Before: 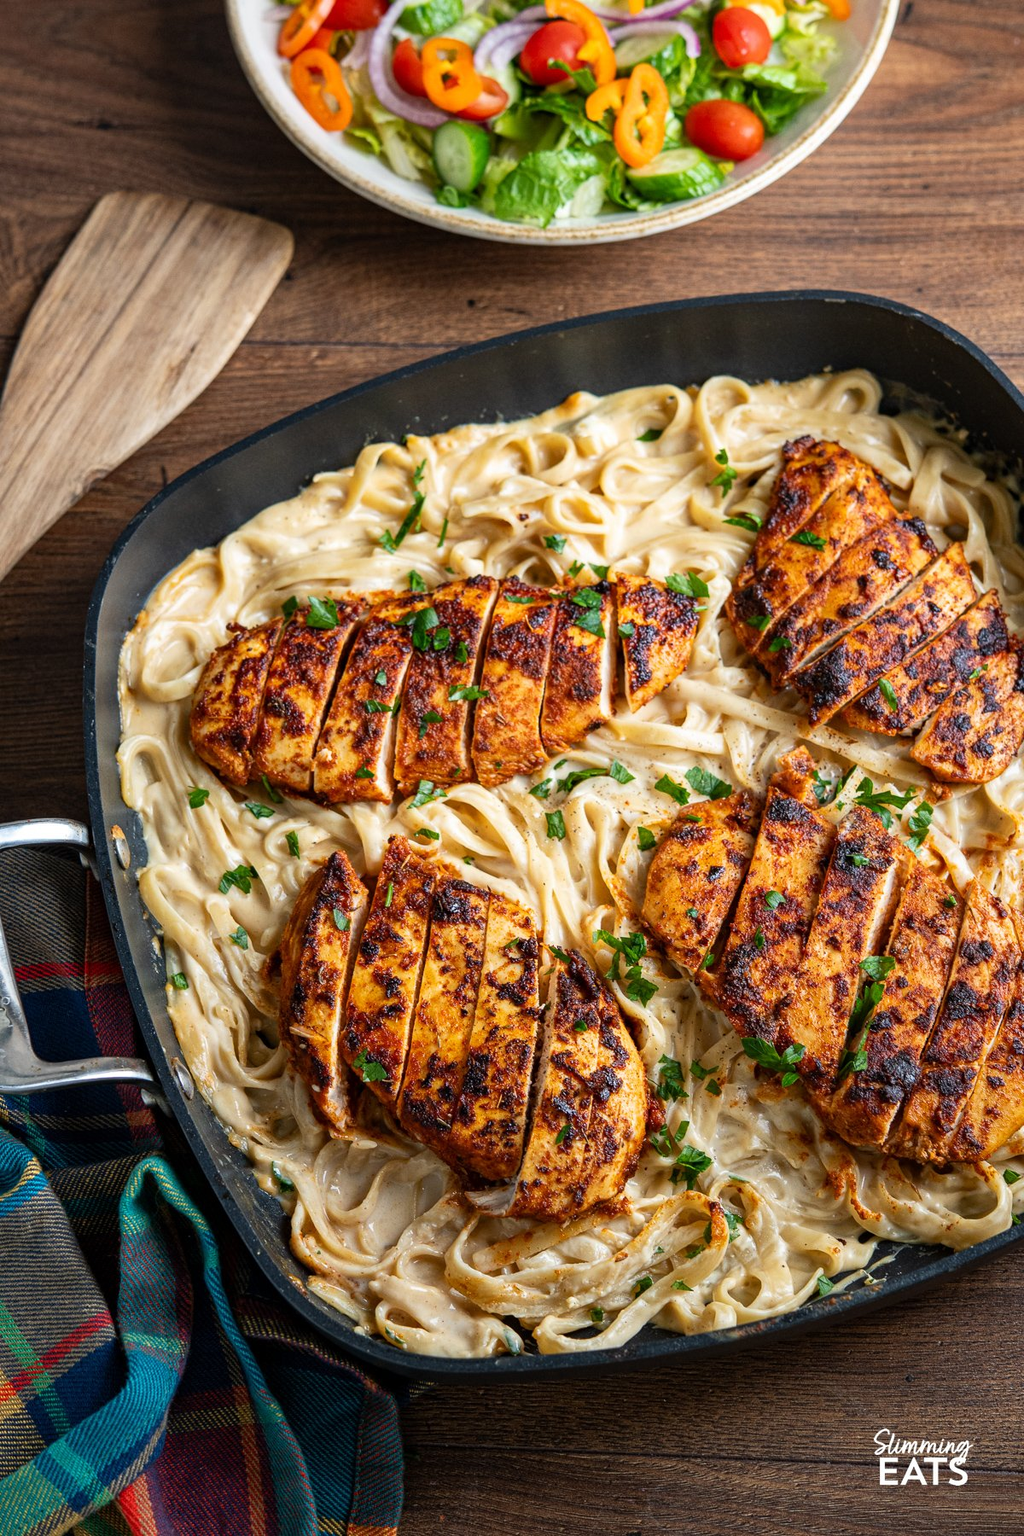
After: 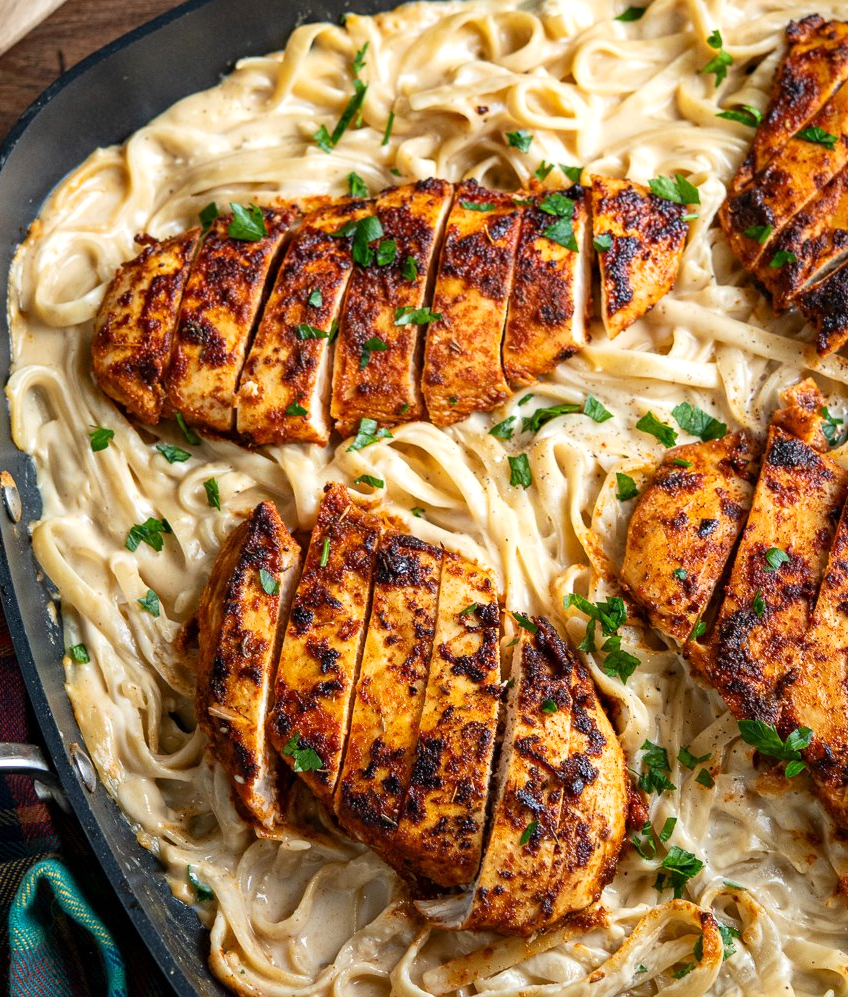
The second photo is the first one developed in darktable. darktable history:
crop: left 10.951%, top 27.603%, right 18.308%, bottom 16.953%
exposure: exposure 0.129 EV, compensate highlight preservation false
